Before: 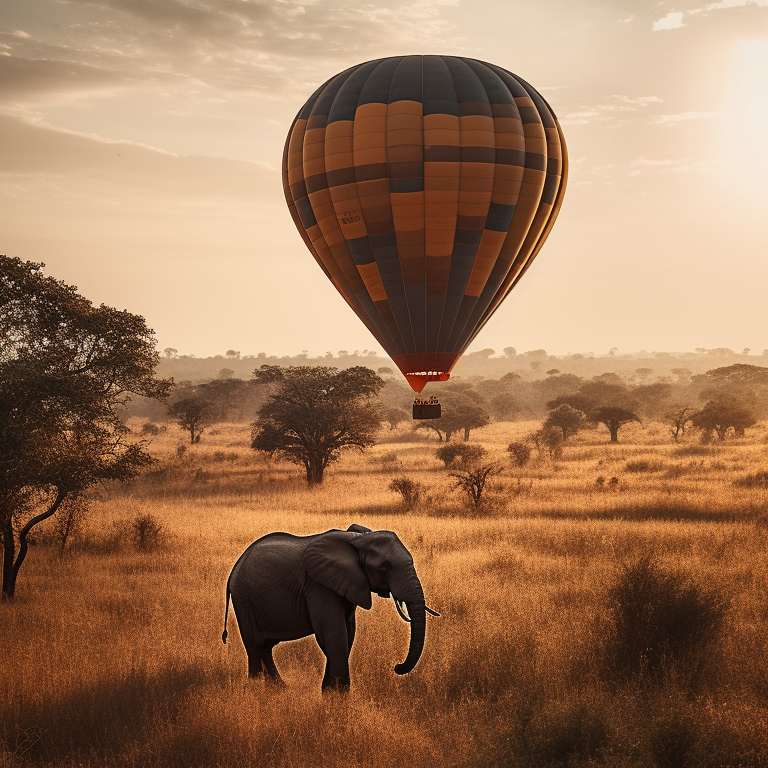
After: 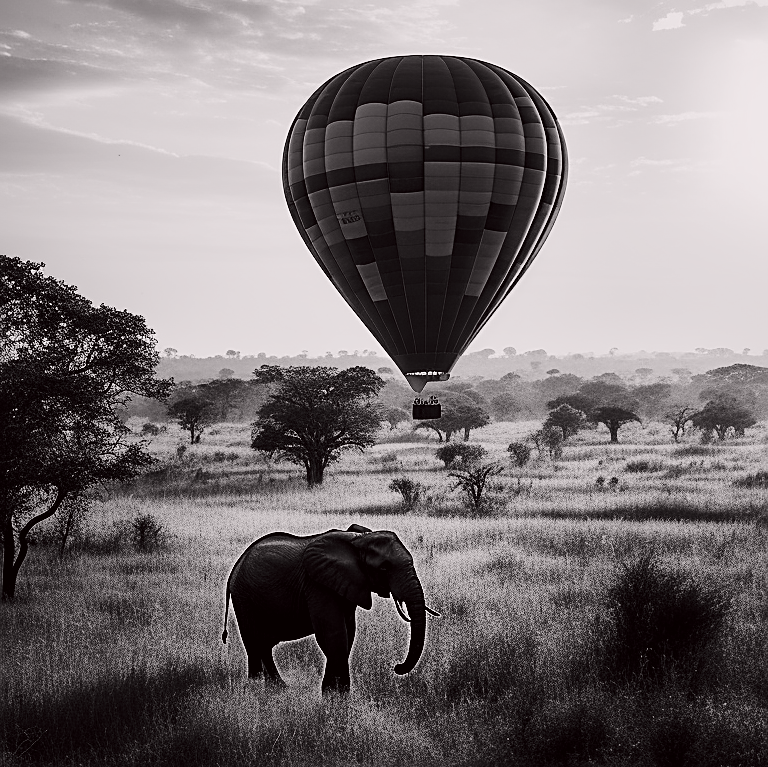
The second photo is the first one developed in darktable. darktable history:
tone curve: curves: ch0 [(0, 0) (0.049, 0.01) (0.154, 0.081) (0.491, 0.519) (0.748, 0.765) (1, 0.919)]; ch1 [(0, 0) (0.172, 0.123) (0.317, 0.272) (0.401, 0.422) (0.489, 0.496) (0.531, 0.557) (0.615, 0.612) (0.741, 0.783) (1, 1)]; ch2 [(0, 0) (0.411, 0.424) (0.483, 0.478) (0.544, 0.56) (0.686, 0.638) (1, 1)], color space Lab, independent channels, preserve colors none
crop: bottom 0.071%
rotate and perspective: crop left 0, crop top 0
local contrast: mode bilateral grid, contrast 20, coarseness 50, detail 120%, midtone range 0.2
color calibration: output gray [0.28, 0.41, 0.31, 0], gray › normalize channels true, illuminant same as pipeline (D50), adaptation XYZ, x 0.346, y 0.359, gamut compression 0
sharpen: on, module defaults
tone equalizer: -8 EV -0.417 EV, -7 EV -0.389 EV, -6 EV -0.333 EV, -5 EV -0.222 EV, -3 EV 0.222 EV, -2 EV 0.333 EV, -1 EV 0.389 EV, +0 EV 0.417 EV, edges refinement/feathering 500, mask exposure compensation -1.57 EV, preserve details no
